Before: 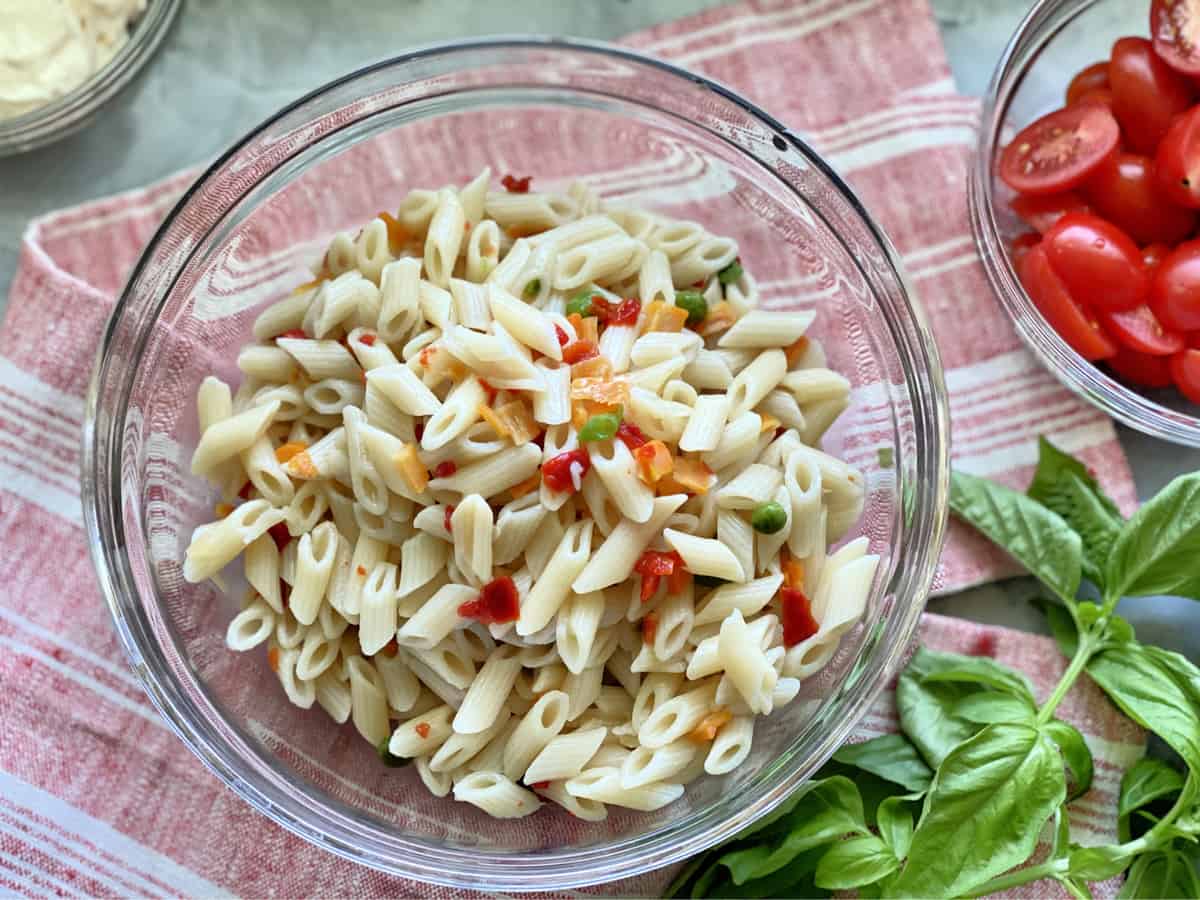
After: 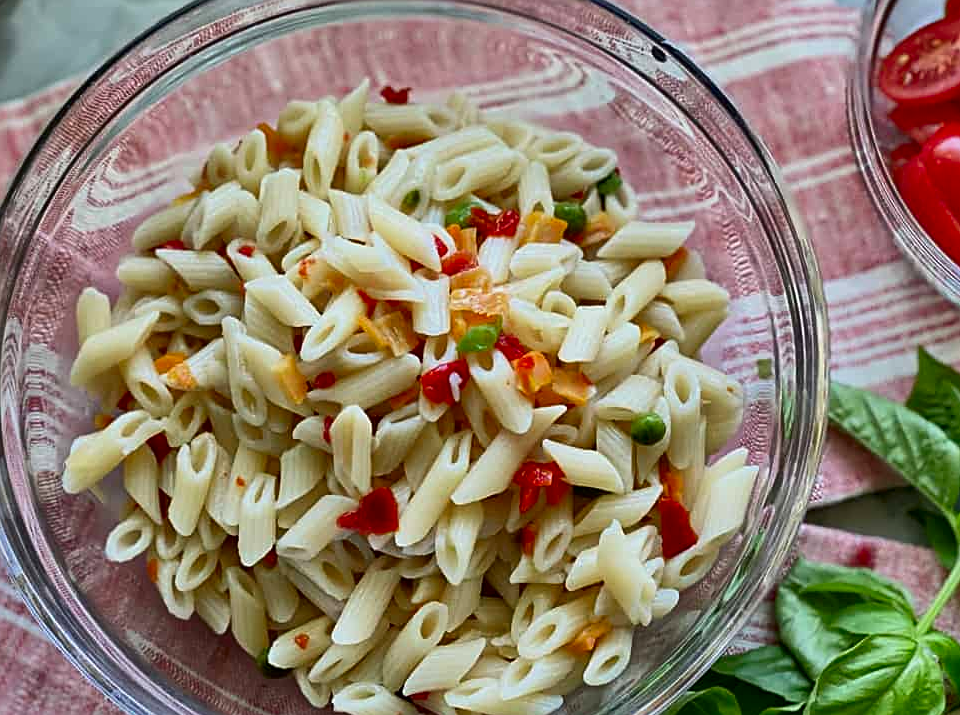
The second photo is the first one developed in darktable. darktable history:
exposure: exposure -0.146 EV, compensate highlight preservation false
shadows and highlights: shadows 25.04, white point adjustment -3, highlights -29.78
crop and rotate: left 10.157%, top 9.961%, right 9.827%, bottom 10.553%
contrast brightness saturation: contrast 0.118, brightness -0.116, saturation 0.196
sharpen: on, module defaults
